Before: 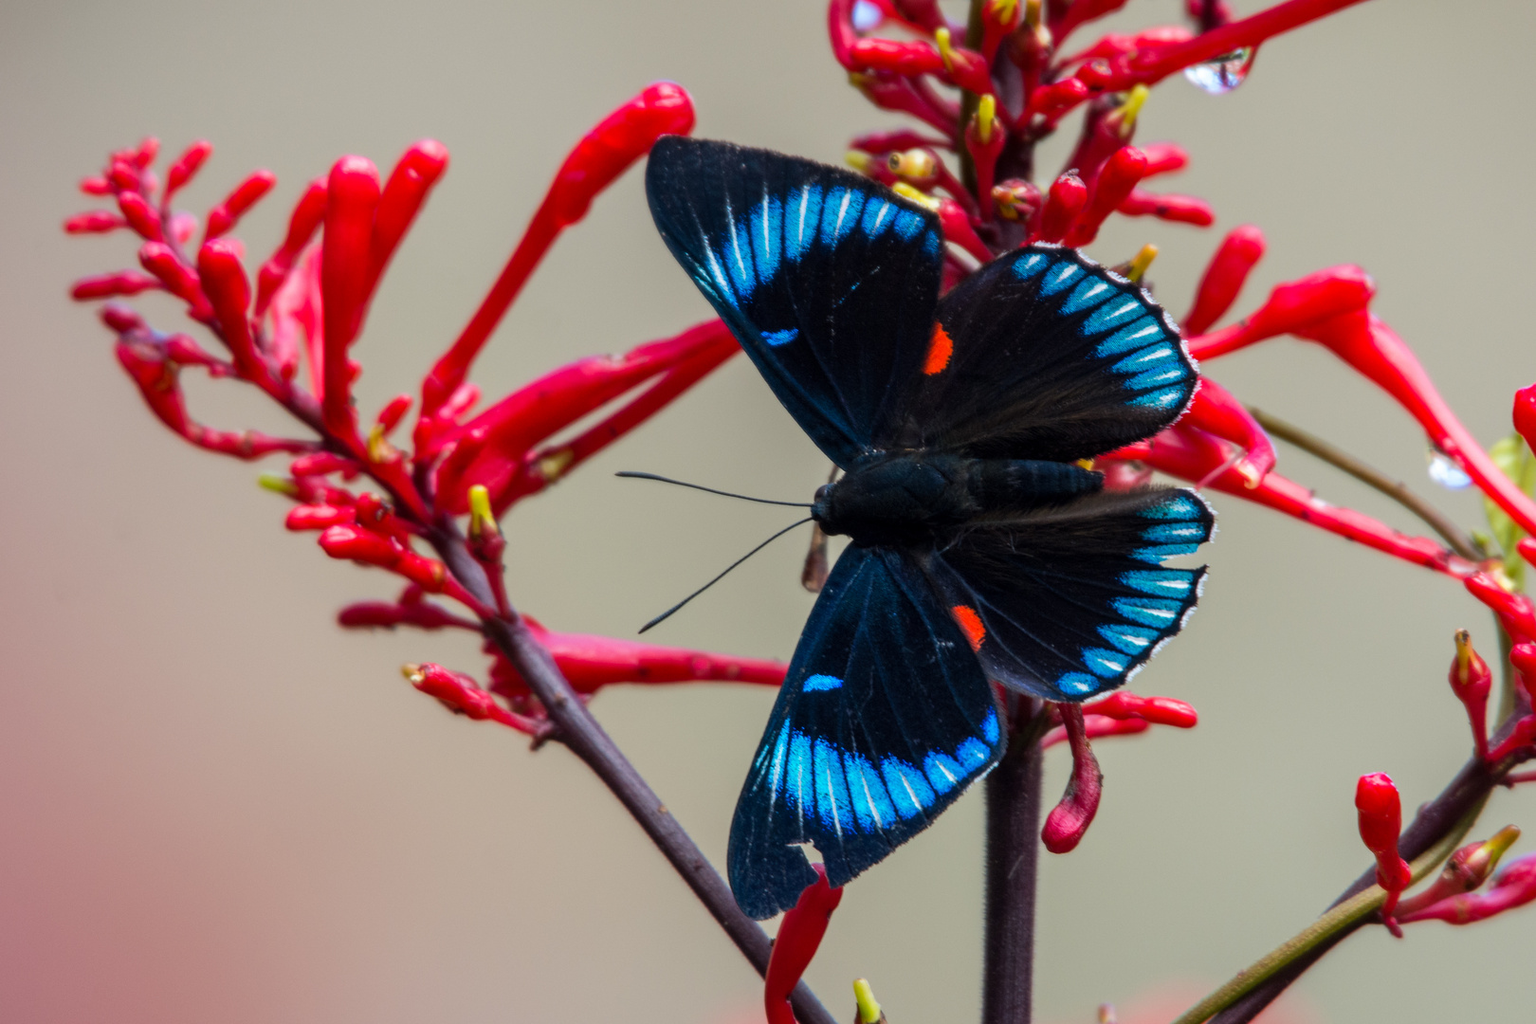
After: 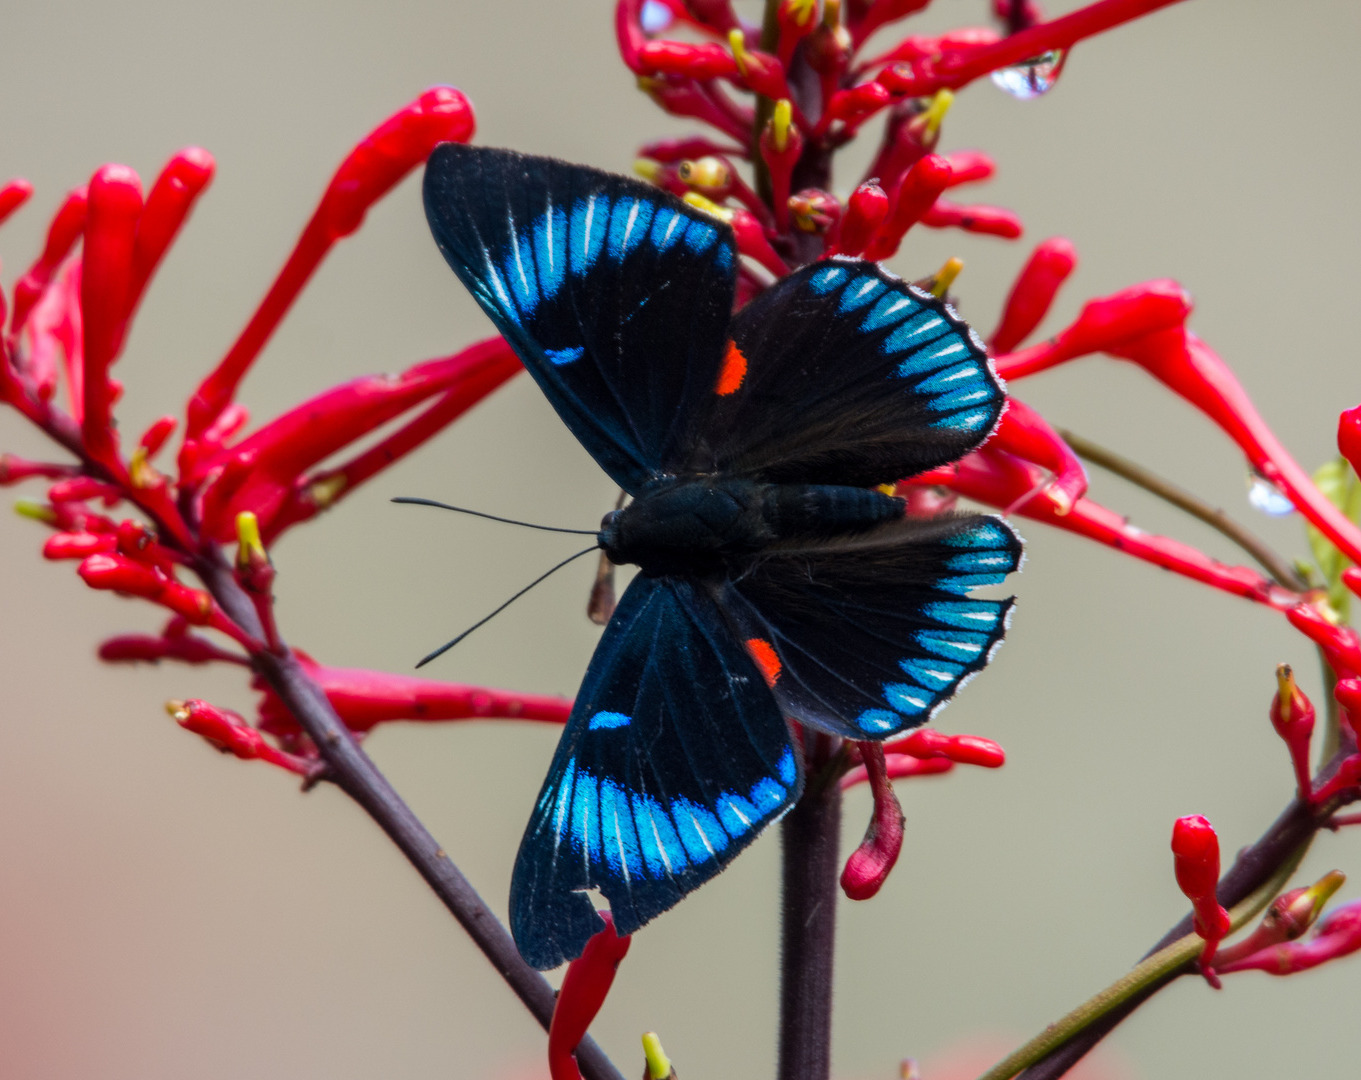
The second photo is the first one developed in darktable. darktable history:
crop: left 15.962%
